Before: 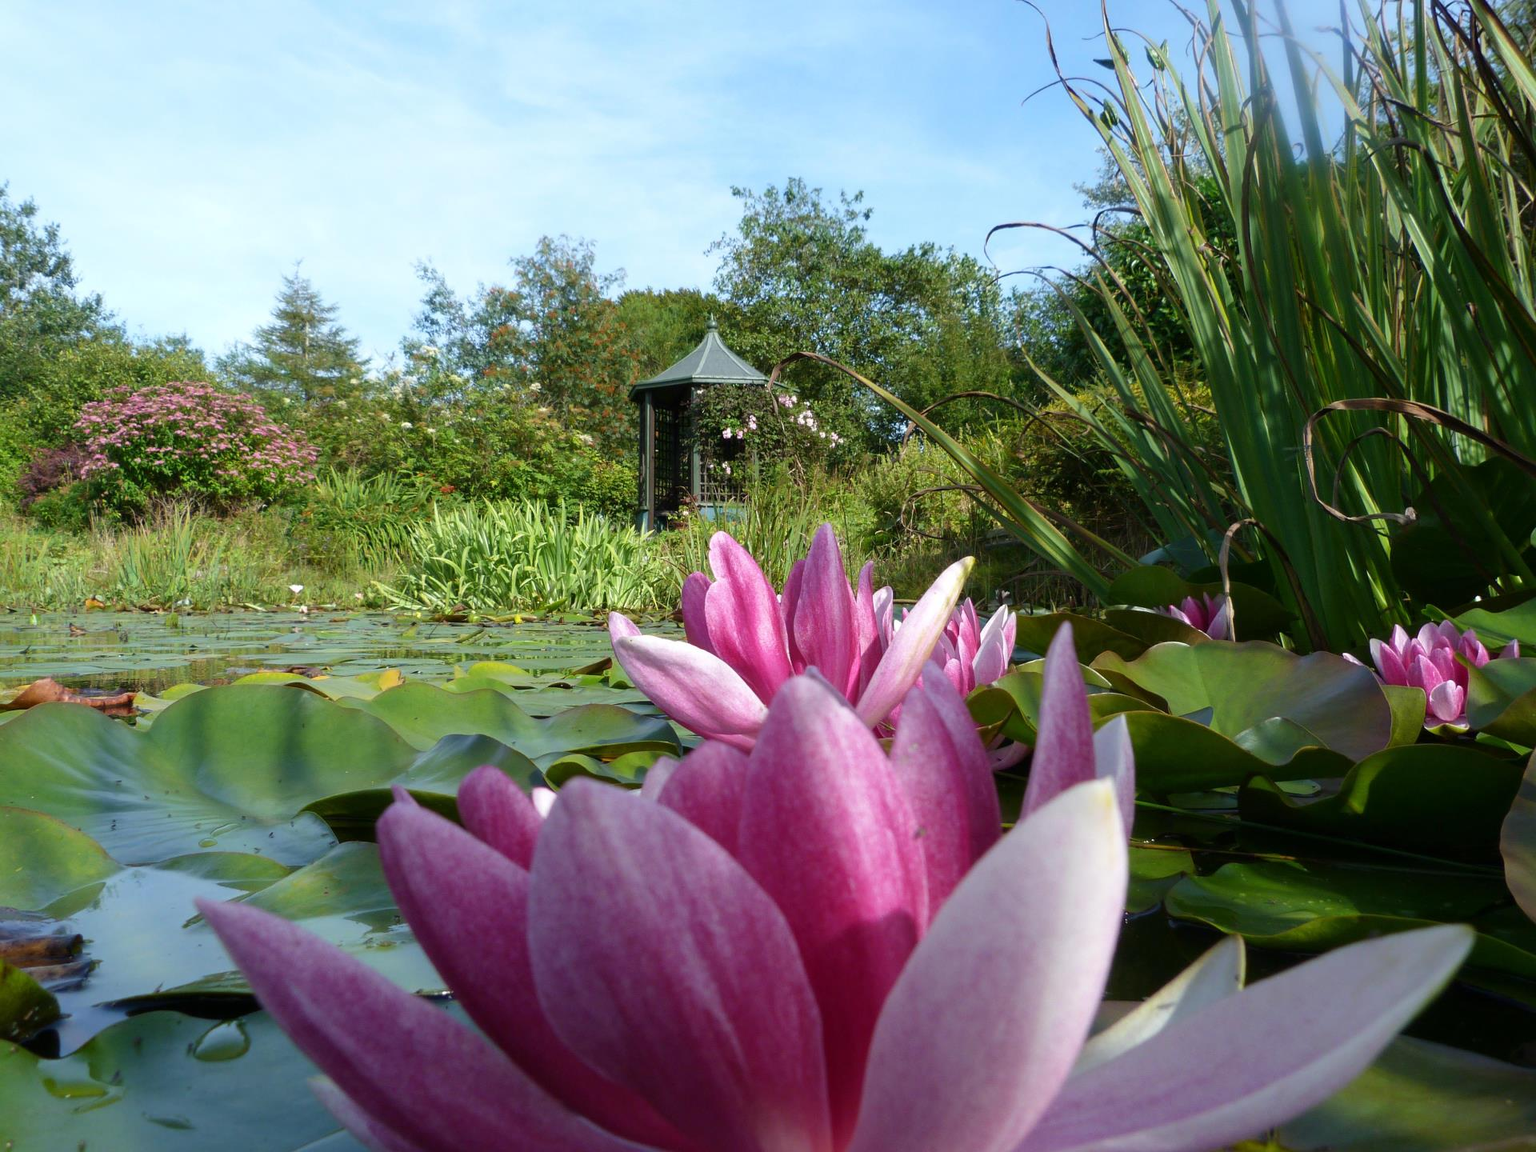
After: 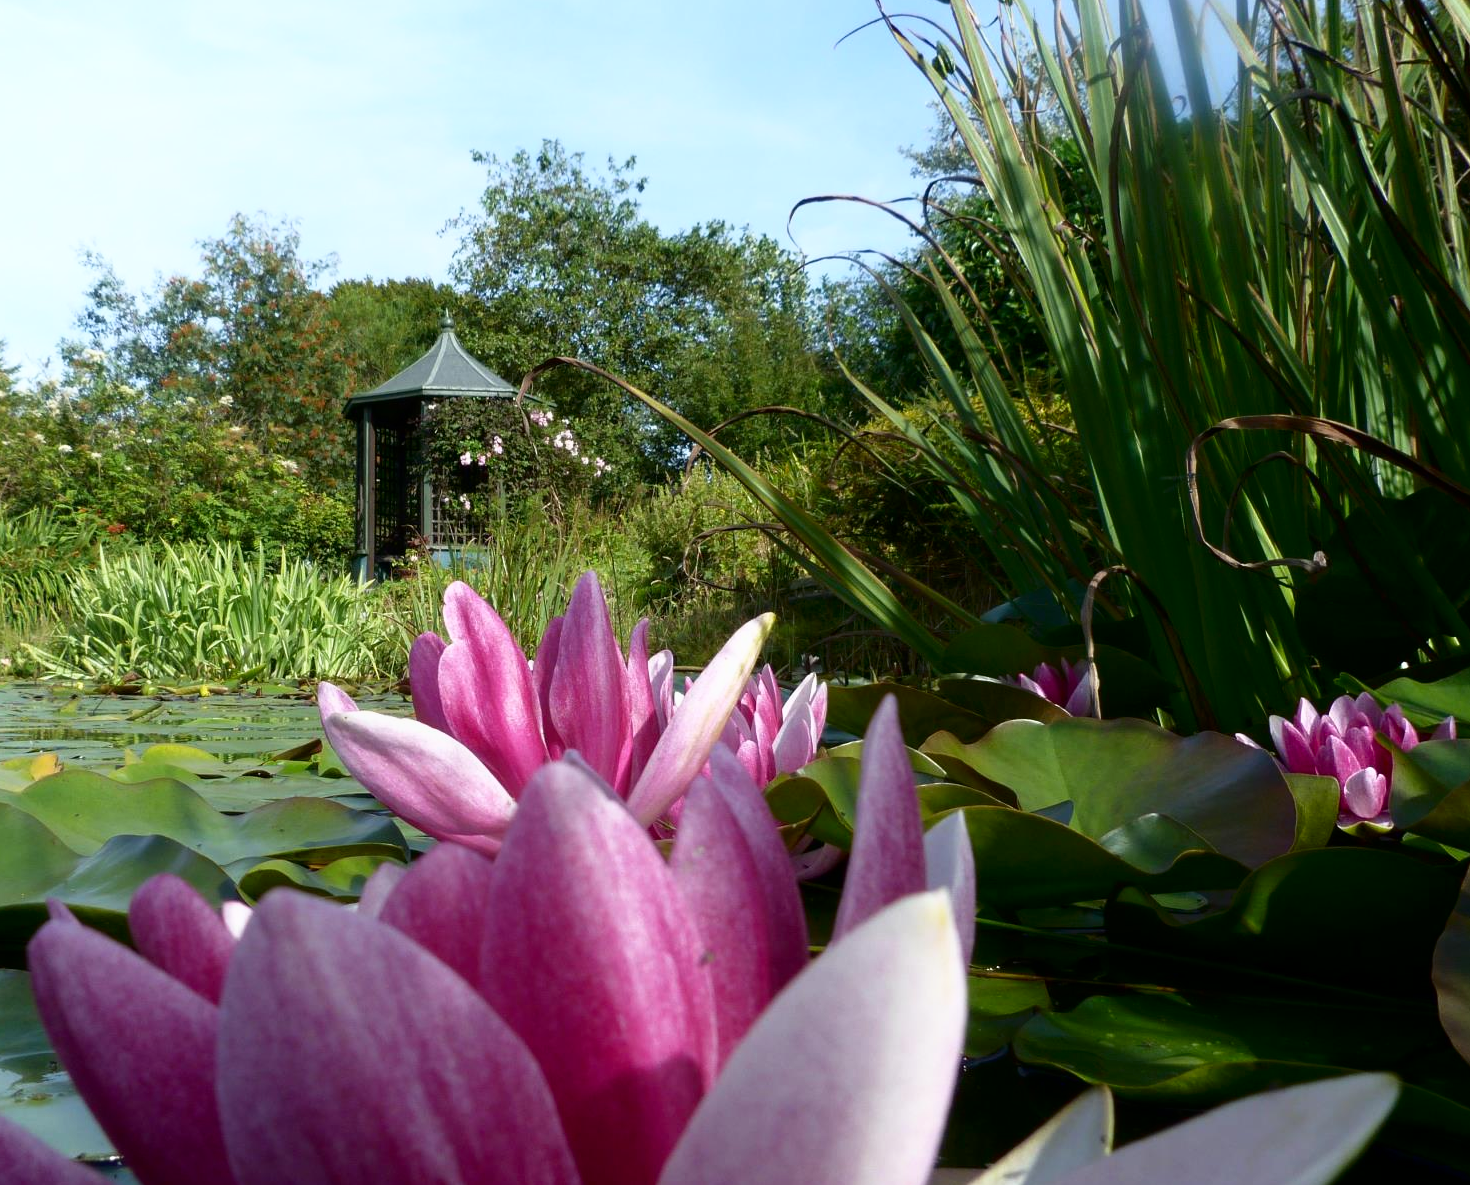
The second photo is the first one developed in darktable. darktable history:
exposure: black level correction 0.001, compensate highlight preservation false
rotate and perspective: crop left 0, crop top 0
shadows and highlights: shadows -62.32, white point adjustment -5.22, highlights 61.59
crop: left 23.095%, top 5.827%, bottom 11.854%
